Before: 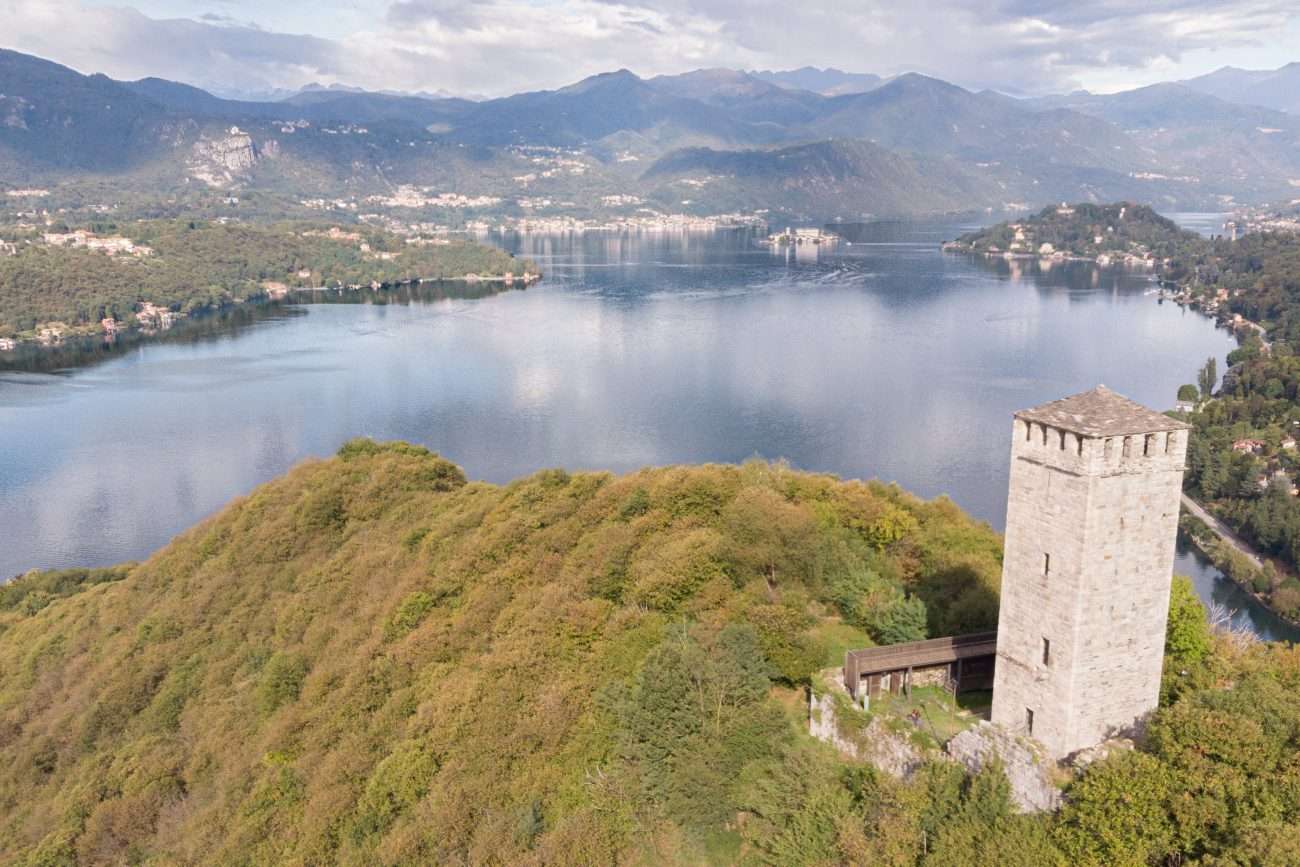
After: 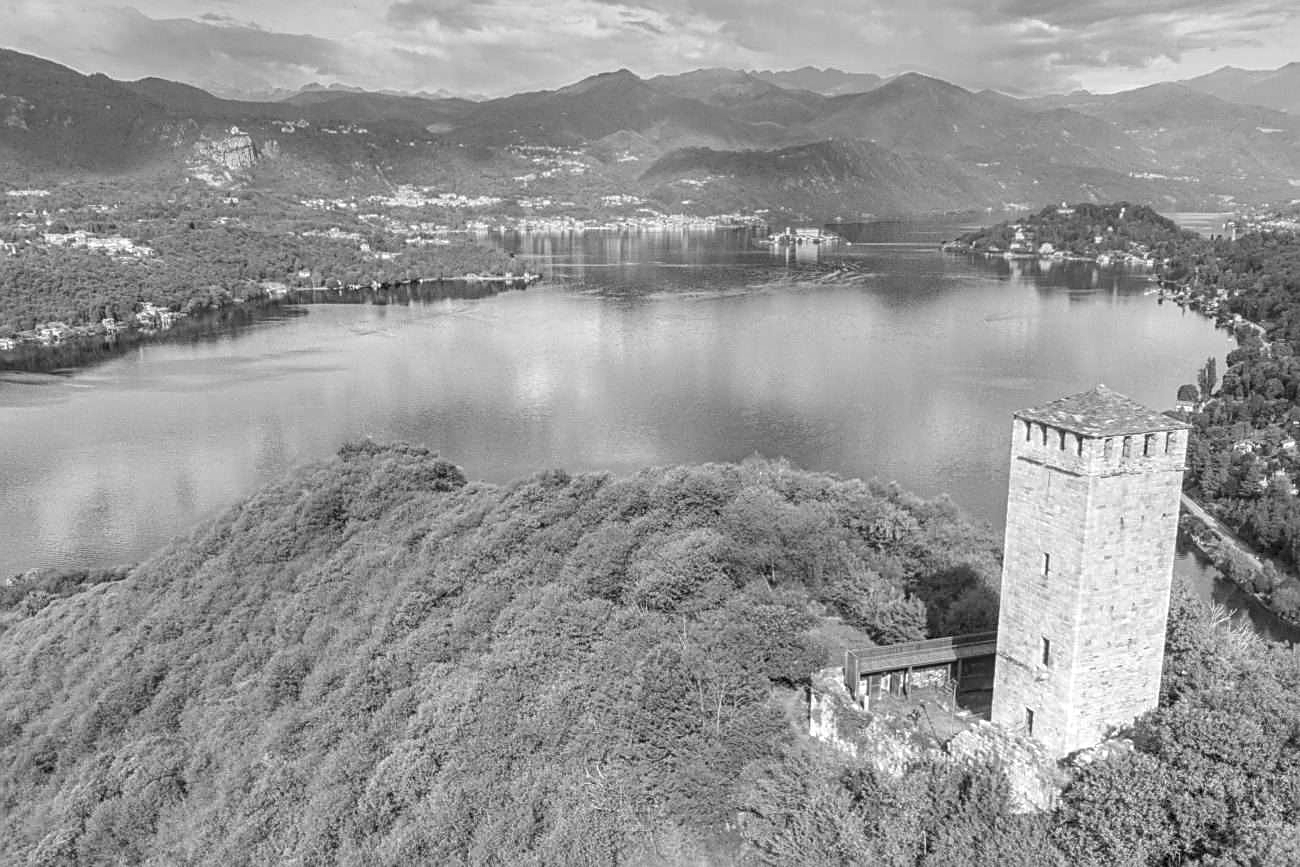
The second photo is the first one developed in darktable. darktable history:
white balance: red 0.983, blue 1.036
monochrome: on, module defaults
color balance rgb: global vibrance 42.74%
local contrast: highlights 0%, shadows 0%, detail 133%
graduated density: hue 238.83°, saturation 50%
exposure: exposure 0.4 EV, compensate highlight preservation false
sharpen: on, module defaults
color calibration: illuminant as shot in camera, x 0.378, y 0.381, temperature 4093.13 K, saturation algorithm version 1 (2020)
